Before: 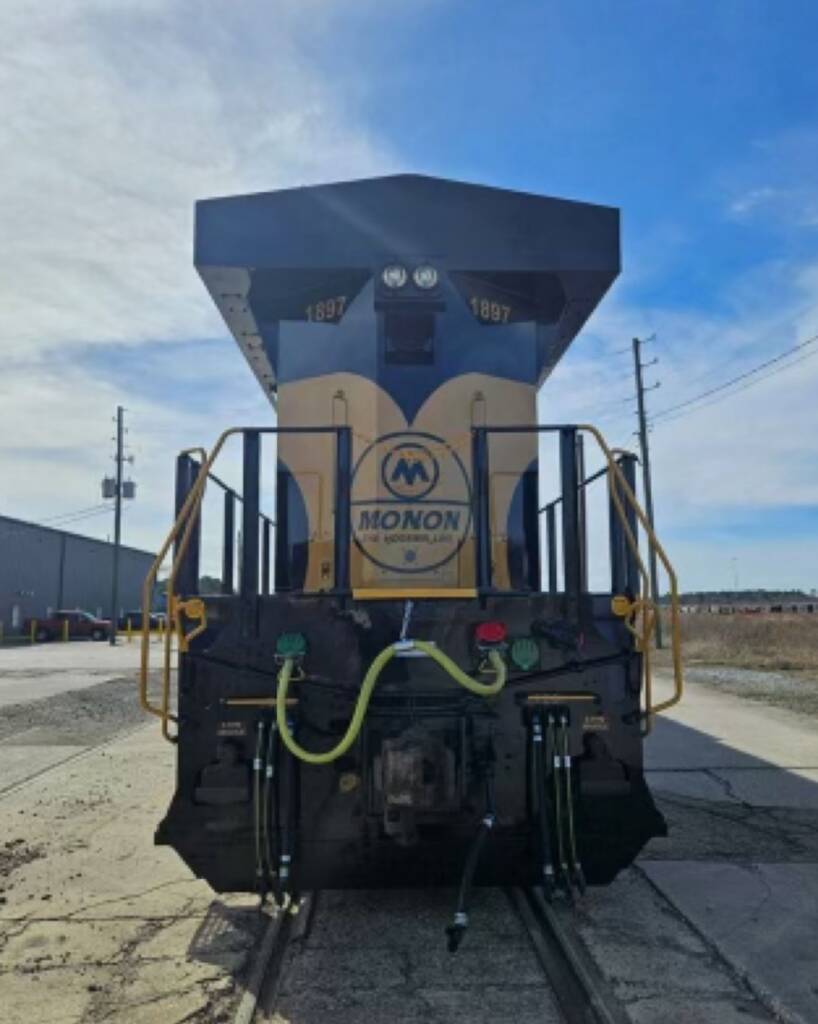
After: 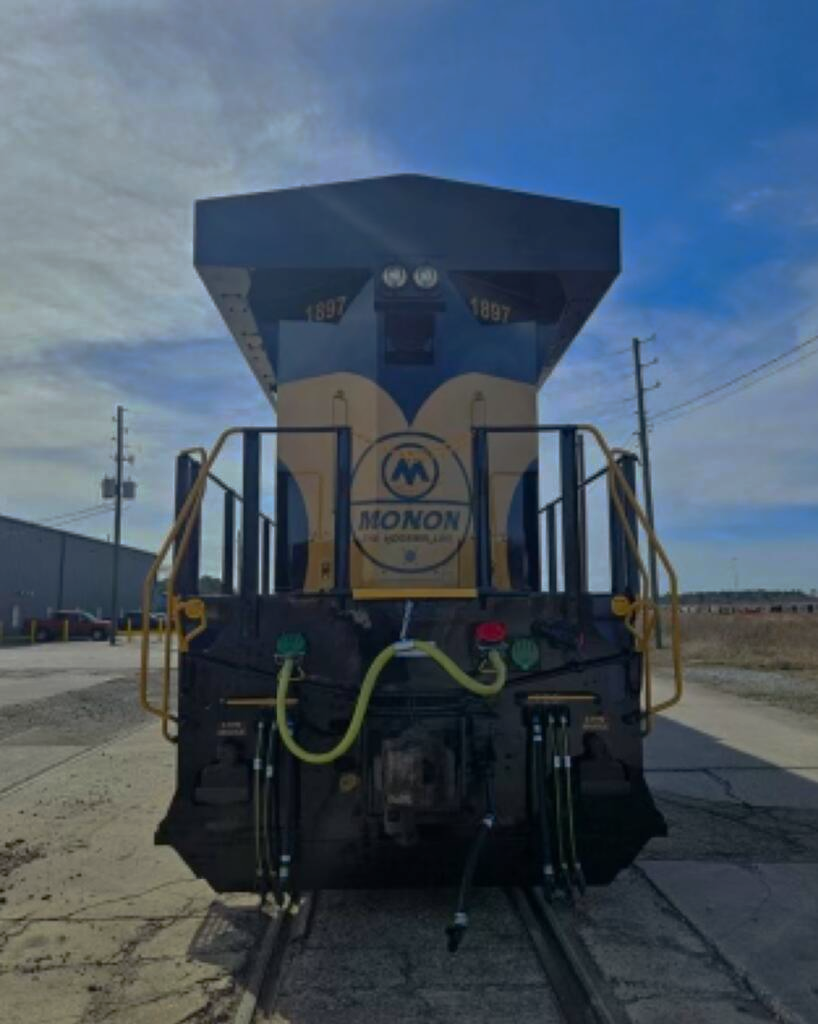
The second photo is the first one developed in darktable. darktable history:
base curve: curves: ch0 [(0, 0) (0.841, 0.609) (1, 1)], preserve colors none
contrast brightness saturation: contrast 0.042, saturation 0.158
